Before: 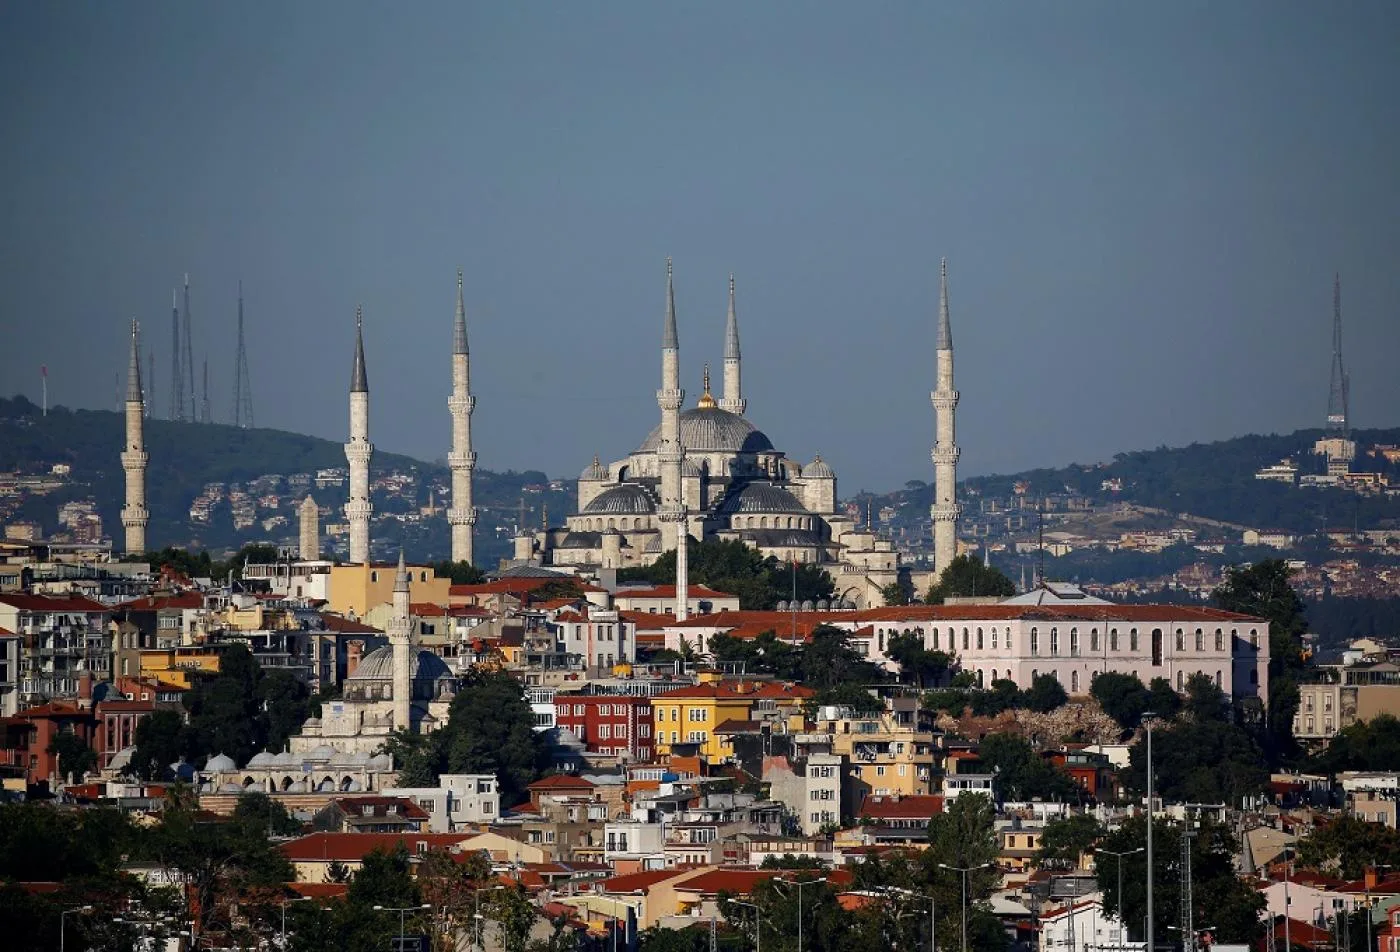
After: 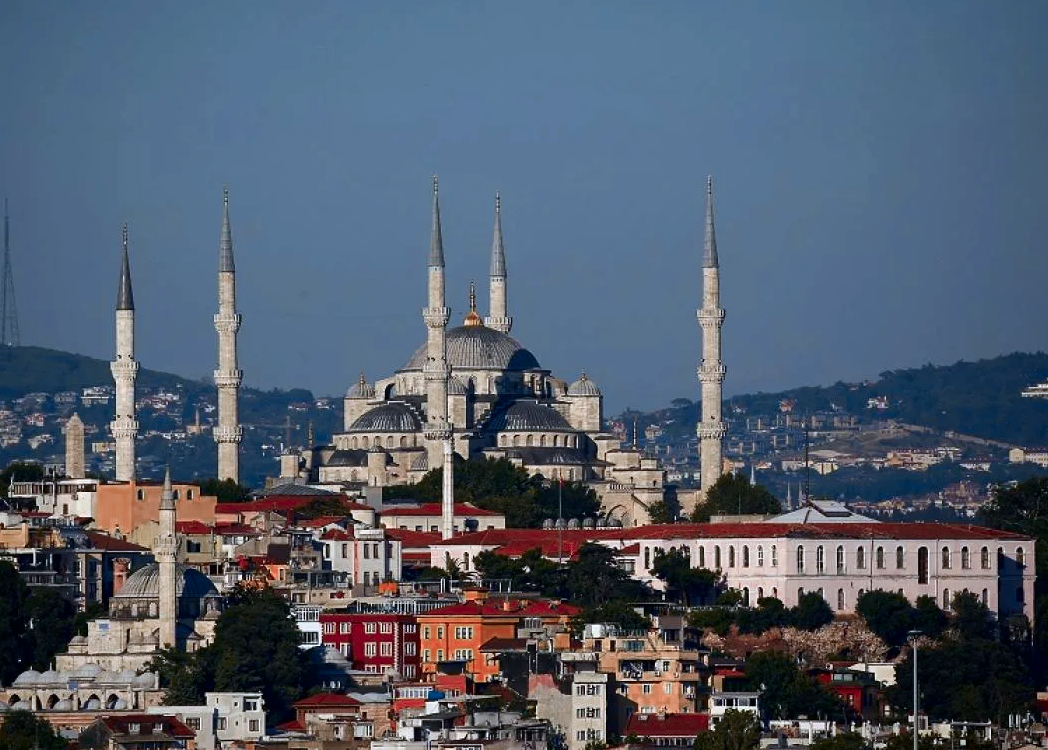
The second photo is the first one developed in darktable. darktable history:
contrast brightness saturation: contrast 0.13, brightness -0.05, saturation 0.16
white balance: red 0.976, blue 1.04
color zones: curves: ch0 [(0.006, 0.385) (0.143, 0.563) (0.243, 0.321) (0.352, 0.464) (0.516, 0.456) (0.625, 0.5) (0.75, 0.5) (0.875, 0.5)]; ch1 [(0, 0.5) (0.134, 0.504) (0.246, 0.463) (0.421, 0.515) (0.5, 0.56) (0.625, 0.5) (0.75, 0.5) (0.875, 0.5)]; ch2 [(0, 0.5) (0.131, 0.426) (0.307, 0.289) (0.38, 0.188) (0.513, 0.216) (0.625, 0.548) (0.75, 0.468) (0.838, 0.396) (0.971, 0.311)]
crop: left 16.768%, top 8.653%, right 8.362%, bottom 12.485%
